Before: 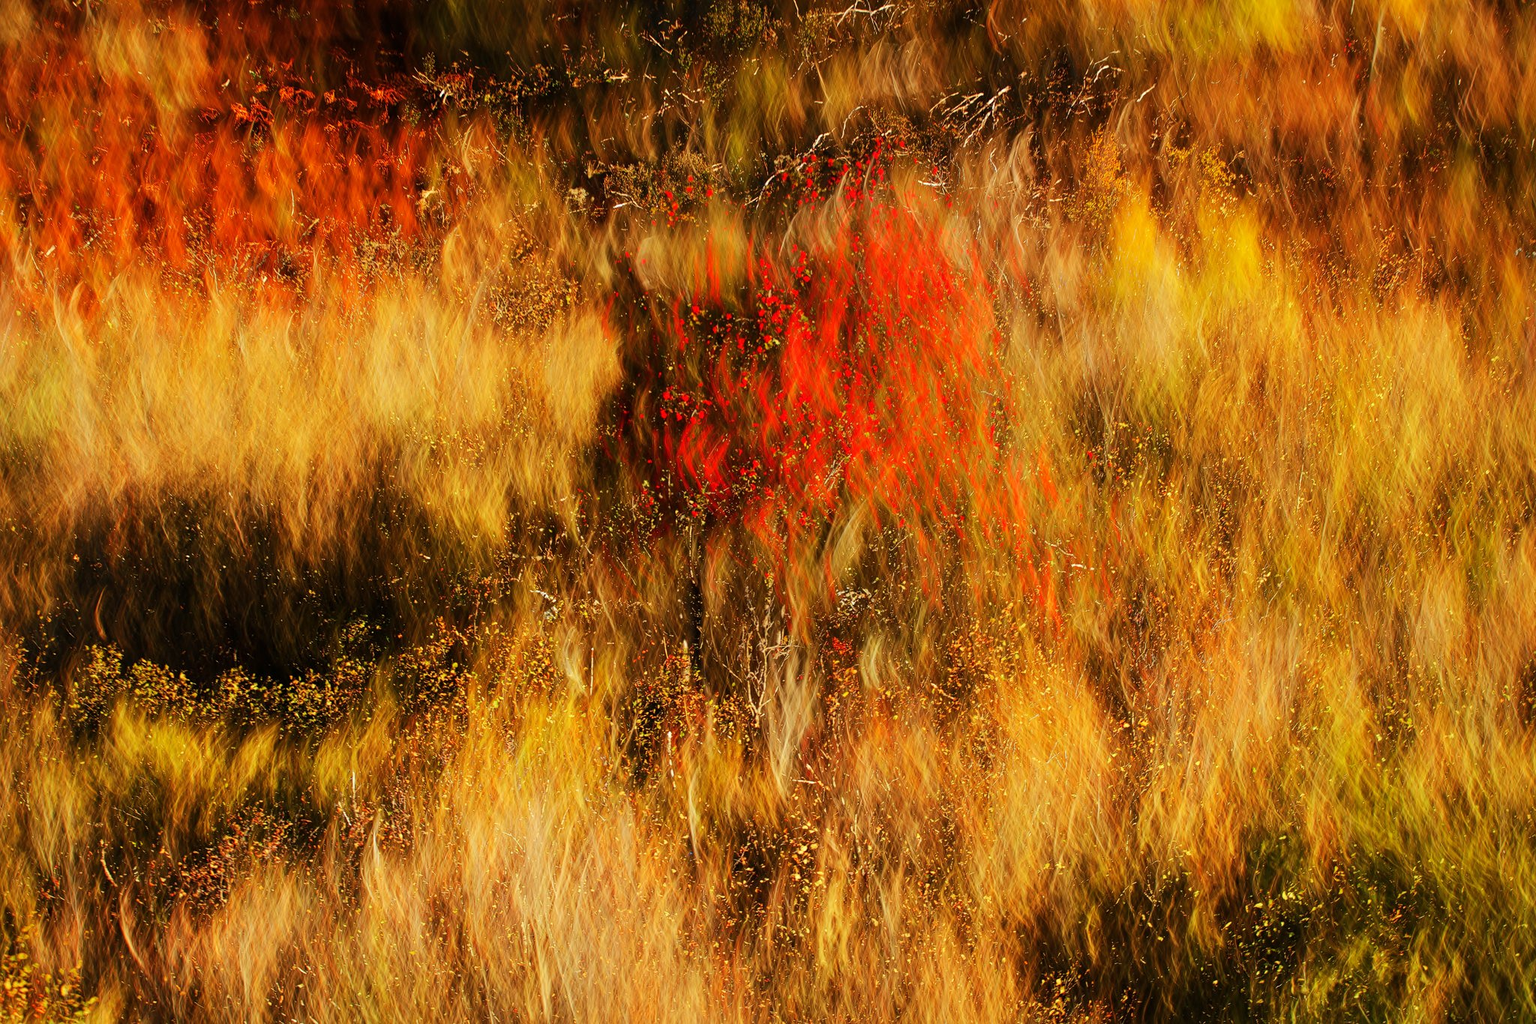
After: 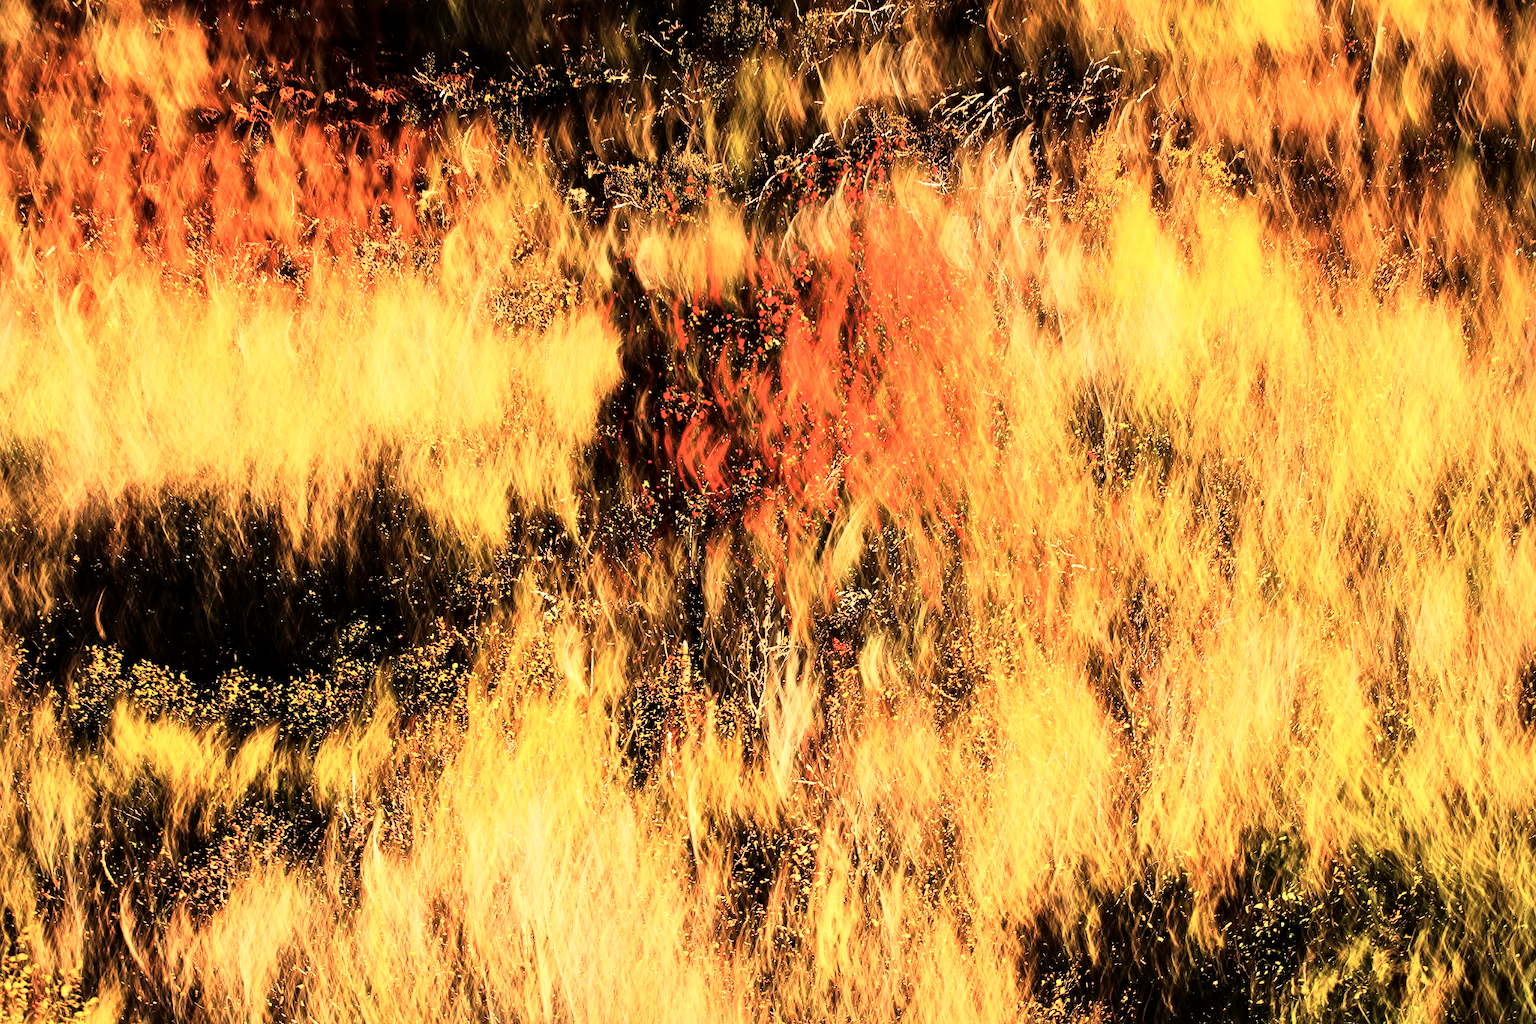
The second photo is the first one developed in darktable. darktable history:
local contrast: mode bilateral grid, contrast 20, coarseness 50, detail 120%, midtone range 0.2
contrast brightness saturation: saturation -0.17
rgb curve: curves: ch0 [(0, 0) (0.21, 0.15) (0.24, 0.21) (0.5, 0.75) (0.75, 0.96) (0.89, 0.99) (1, 1)]; ch1 [(0, 0.02) (0.21, 0.13) (0.25, 0.2) (0.5, 0.67) (0.75, 0.9) (0.89, 0.97) (1, 1)]; ch2 [(0, 0.02) (0.21, 0.13) (0.25, 0.2) (0.5, 0.67) (0.75, 0.9) (0.89, 0.97) (1, 1)], compensate middle gray true
